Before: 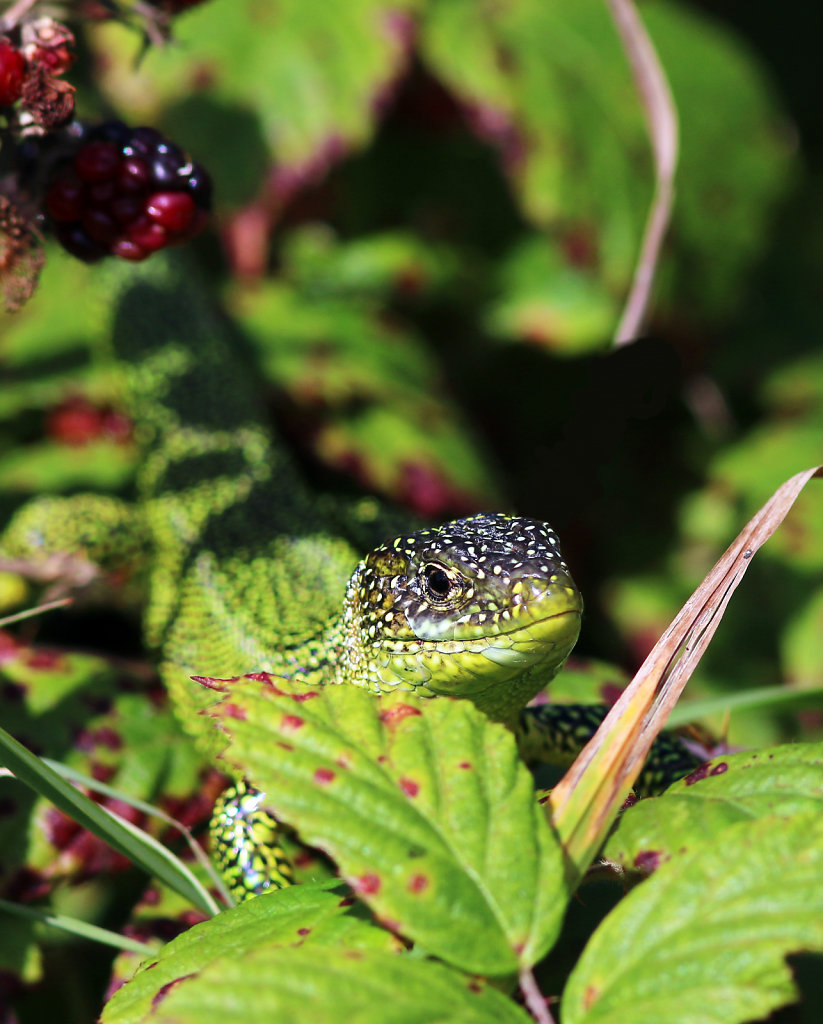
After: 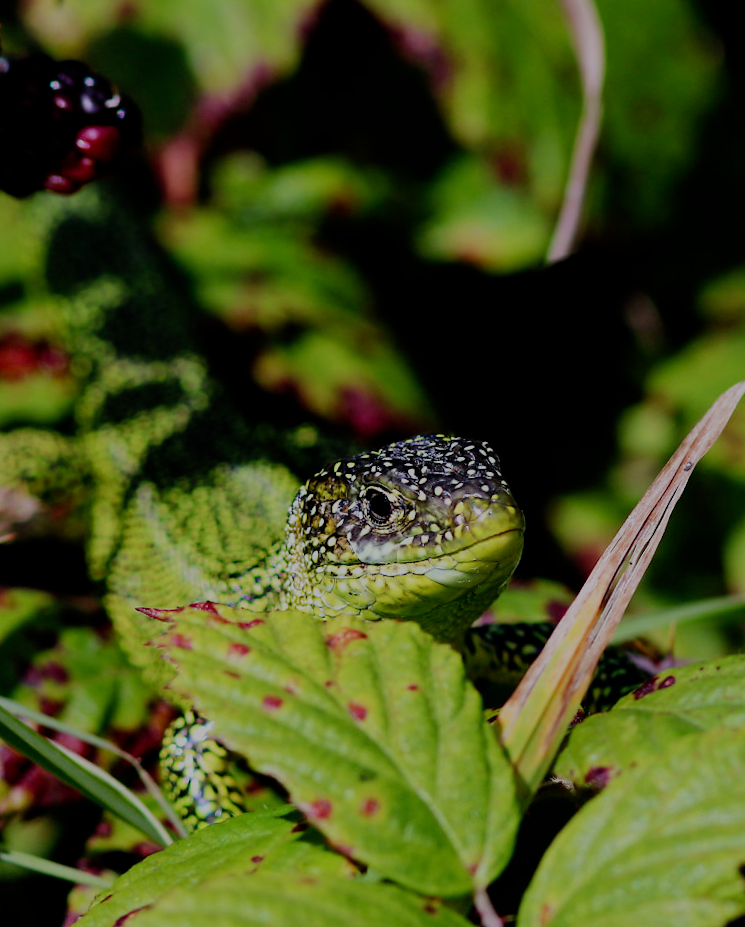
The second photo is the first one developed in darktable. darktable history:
filmic rgb: middle gray luminance 30%, black relative exposure -9 EV, white relative exposure 7 EV, threshold 6 EV, target black luminance 0%, hardness 2.94, latitude 2.04%, contrast 0.963, highlights saturation mix 5%, shadows ↔ highlights balance 12.16%, add noise in highlights 0, preserve chrominance no, color science v3 (2019), use custom middle-gray values true, iterations of high-quality reconstruction 0, contrast in highlights soft, enable highlight reconstruction true
crop and rotate: angle 1.96°, left 5.673%, top 5.673%
